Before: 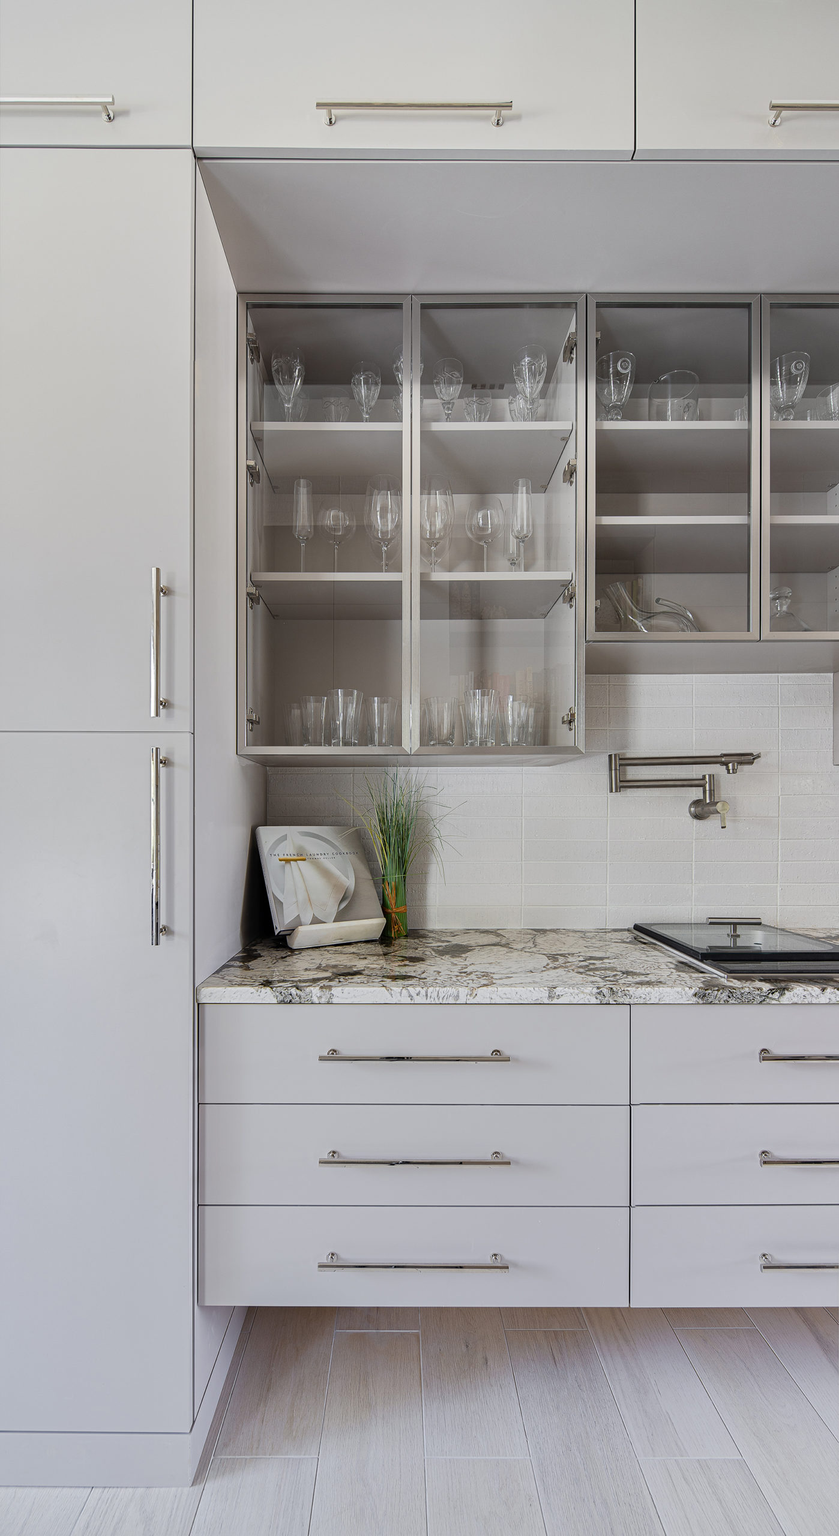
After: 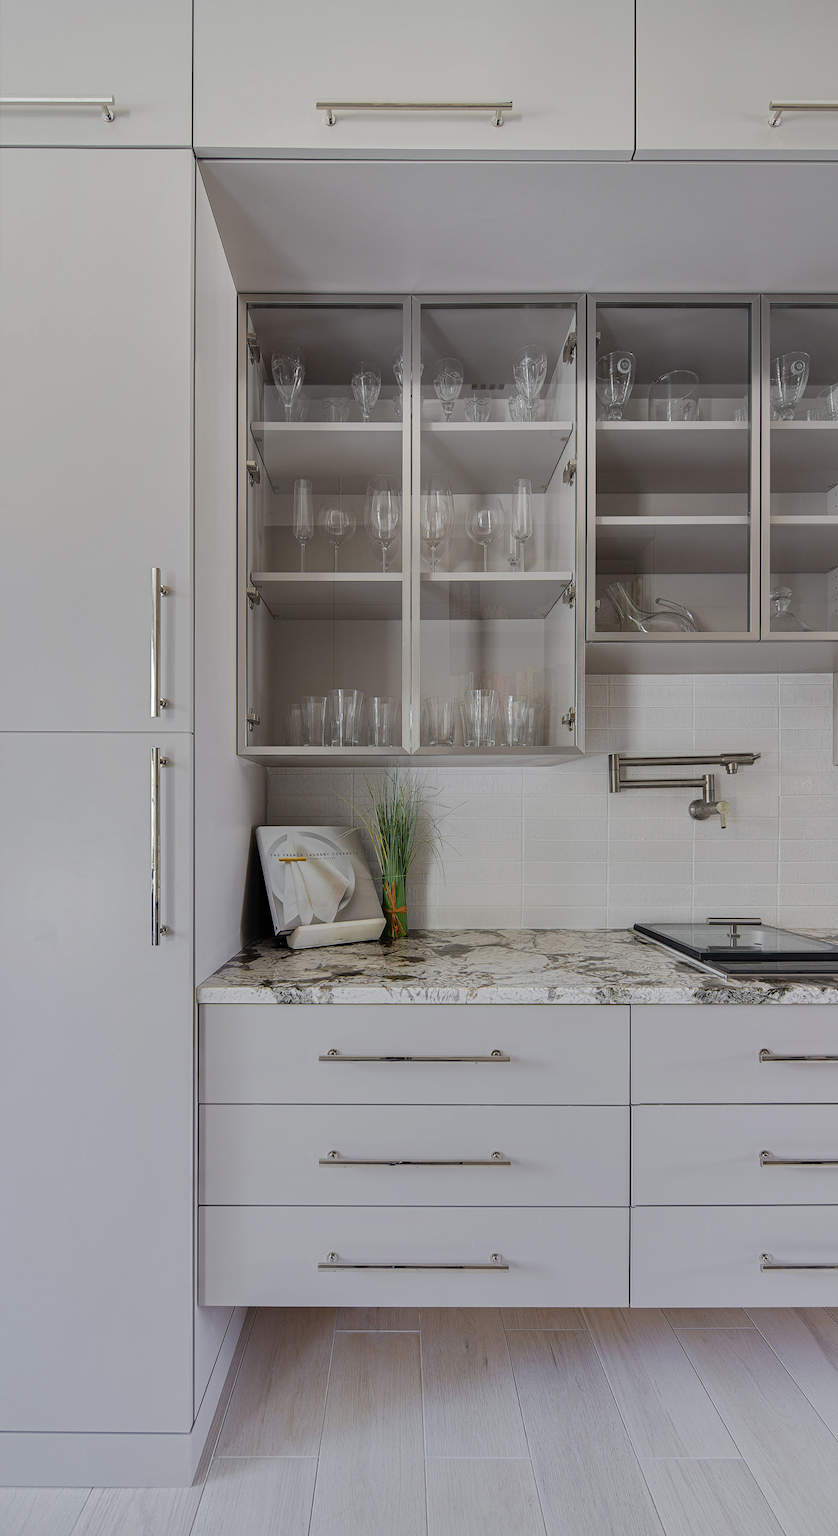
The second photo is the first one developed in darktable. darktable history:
shadows and highlights: shadows 25, highlights -25
rgb curve: curves: ch0 [(0, 0) (0.175, 0.154) (0.785, 0.663) (1, 1)]
